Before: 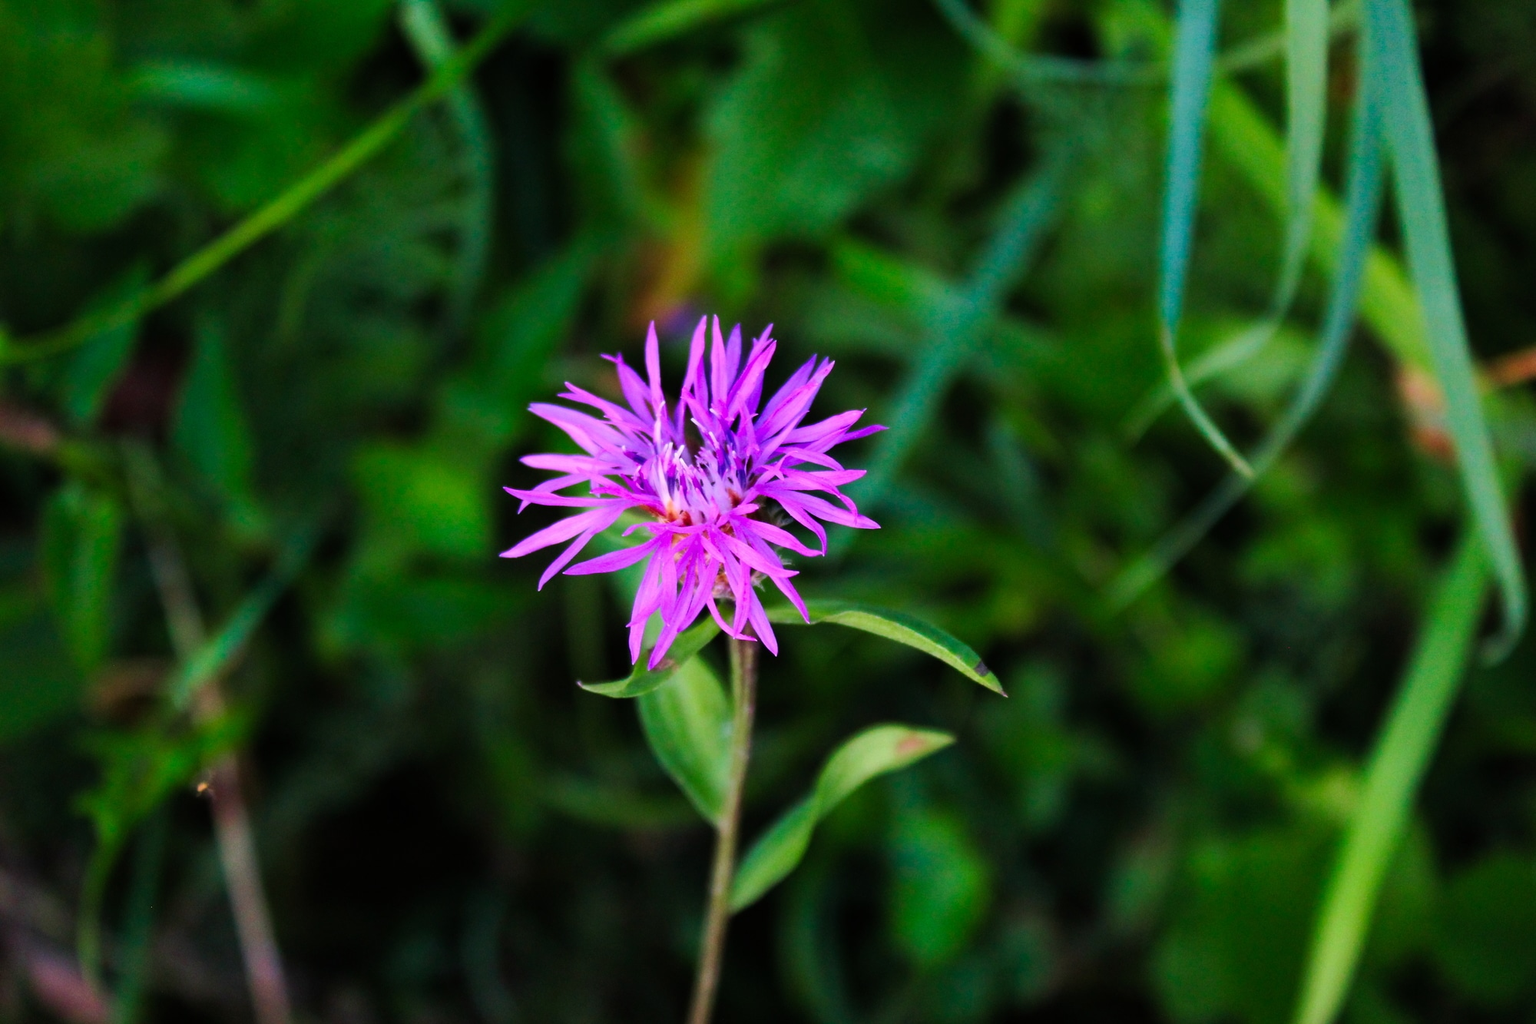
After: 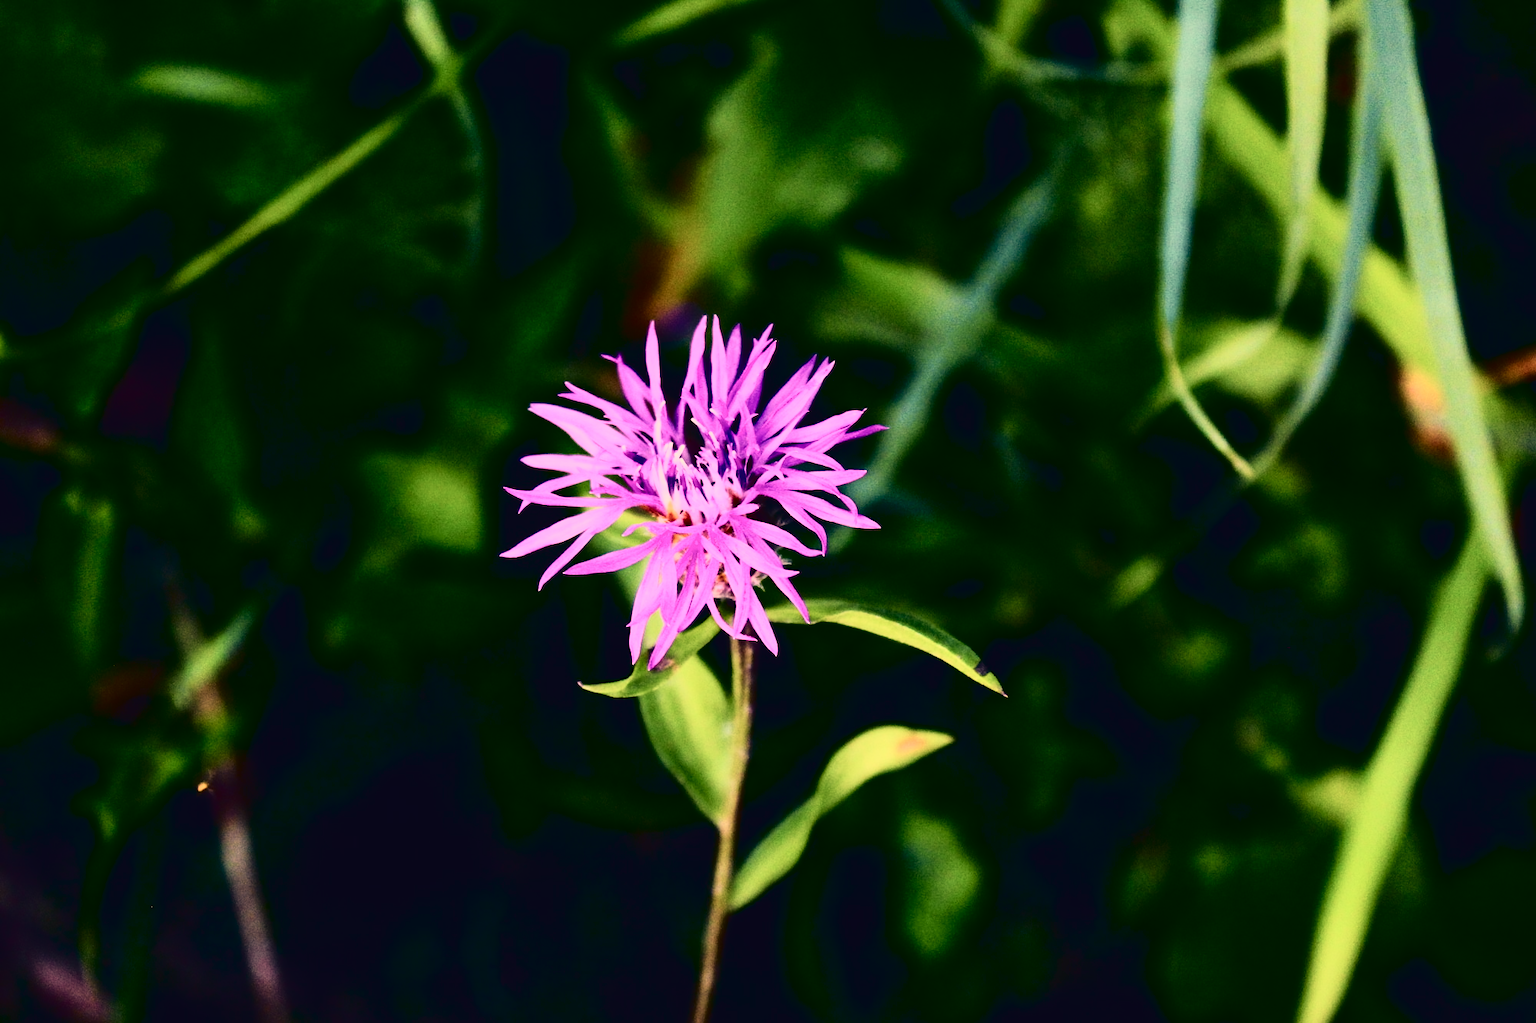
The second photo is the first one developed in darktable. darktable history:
tone curve: curves: ch0 [(0, 0.022) (0.177, 0.086) (0.392, 0.438) (0.704, 0.844) (0.858, 0.938) (1, 0.981)]; ch1 [(0, 0) (0.402, 0.36) (0.476, 0.456) (0.498, 0.501) (0.518, 0.521) (0.58, 0.598) (0.619, 0.65) (0.692, 0.737) (1, 1)]; ch2 [(0, 0) (0.415, 0.438) (0.483, 0.499) (0.503, 0.507) (0.526, 0.537) (0.563, 0.624) (0.626, 0.714) (0.699, 0.753) (0.997, 0.858)], color space Lab, independent channels
color correction: highlights a* 19.59, highlights b* 27.49, shadows a* 3.46, shadows b* -17.28, saturation 0.73
contrast brightness saturation: contrast 0.28
